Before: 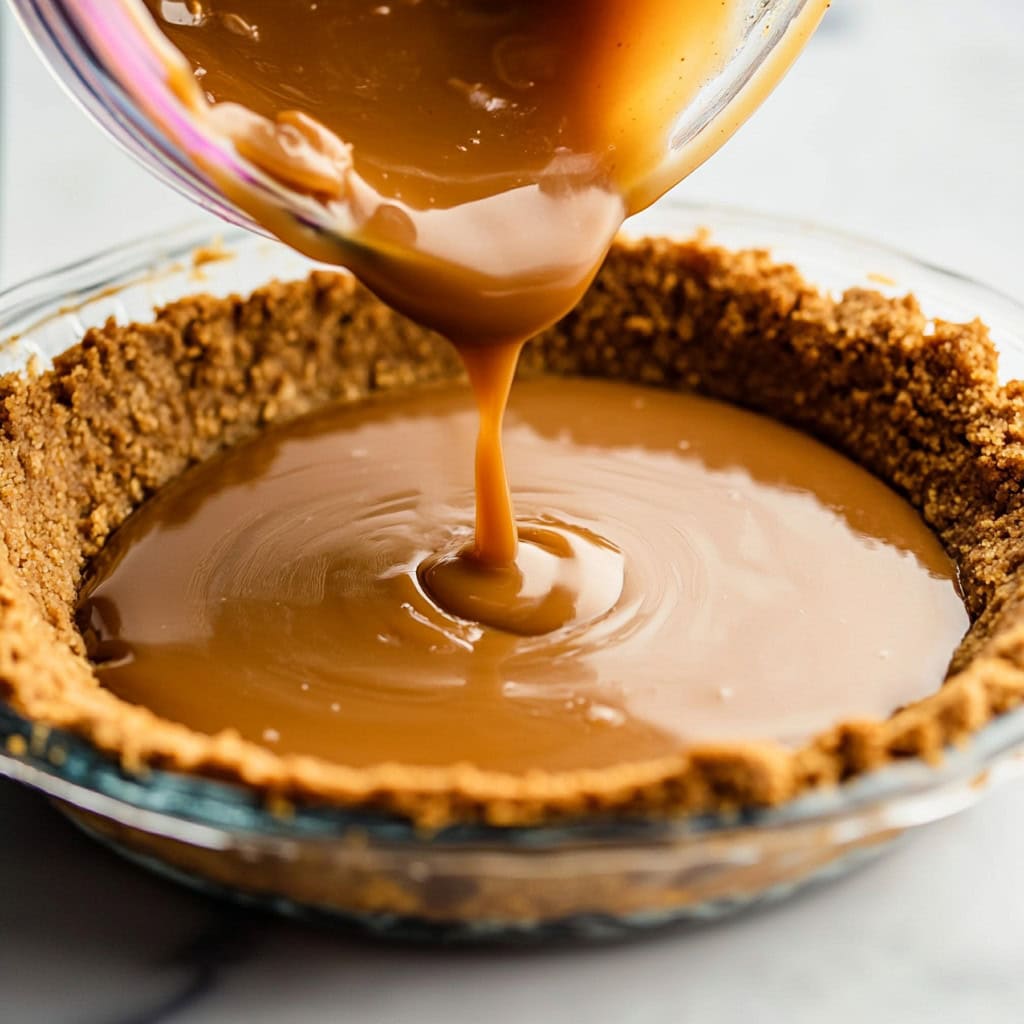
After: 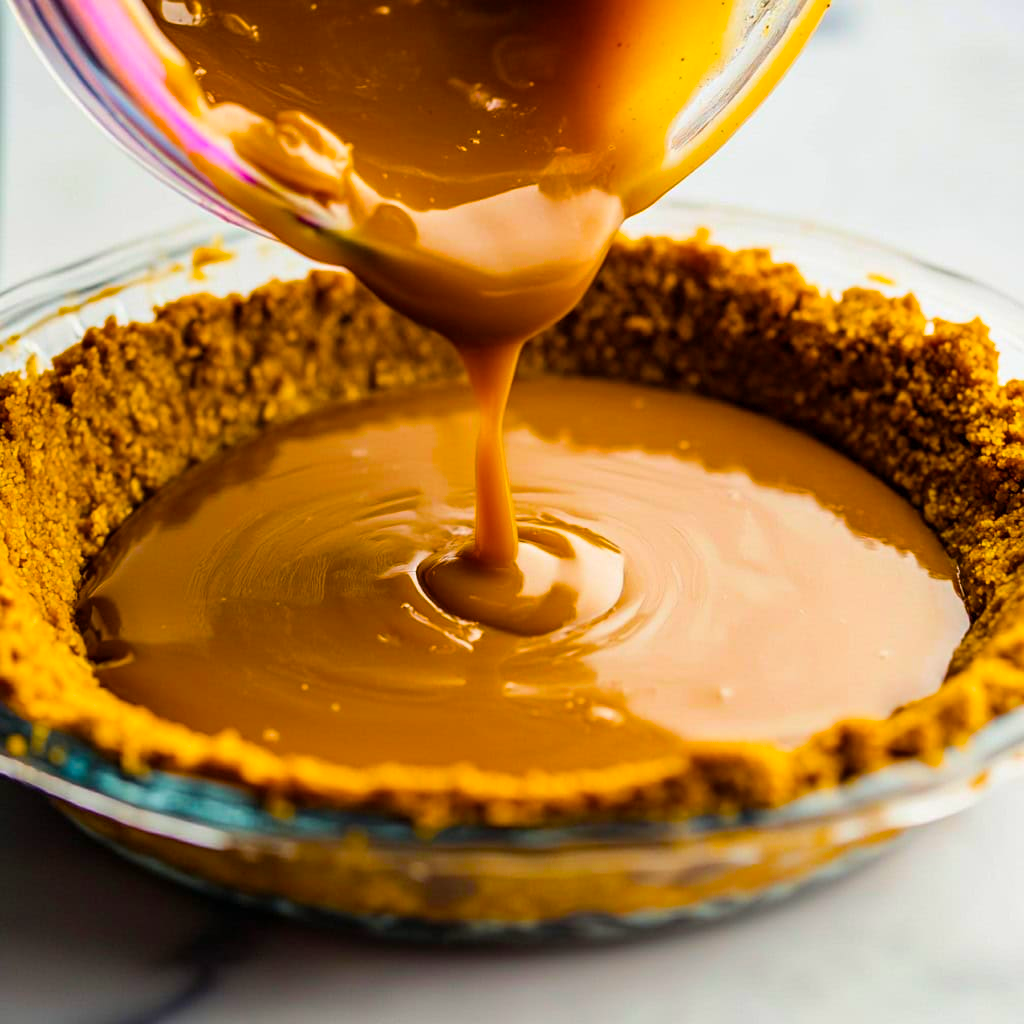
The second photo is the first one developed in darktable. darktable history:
color balance rgb: linear chroma grading › global chroma 8.771%, perceptual saturation grading › global saturation 75.959%, perceptual saturation grading › shadows -29.776%, global vibrance 11.064%
